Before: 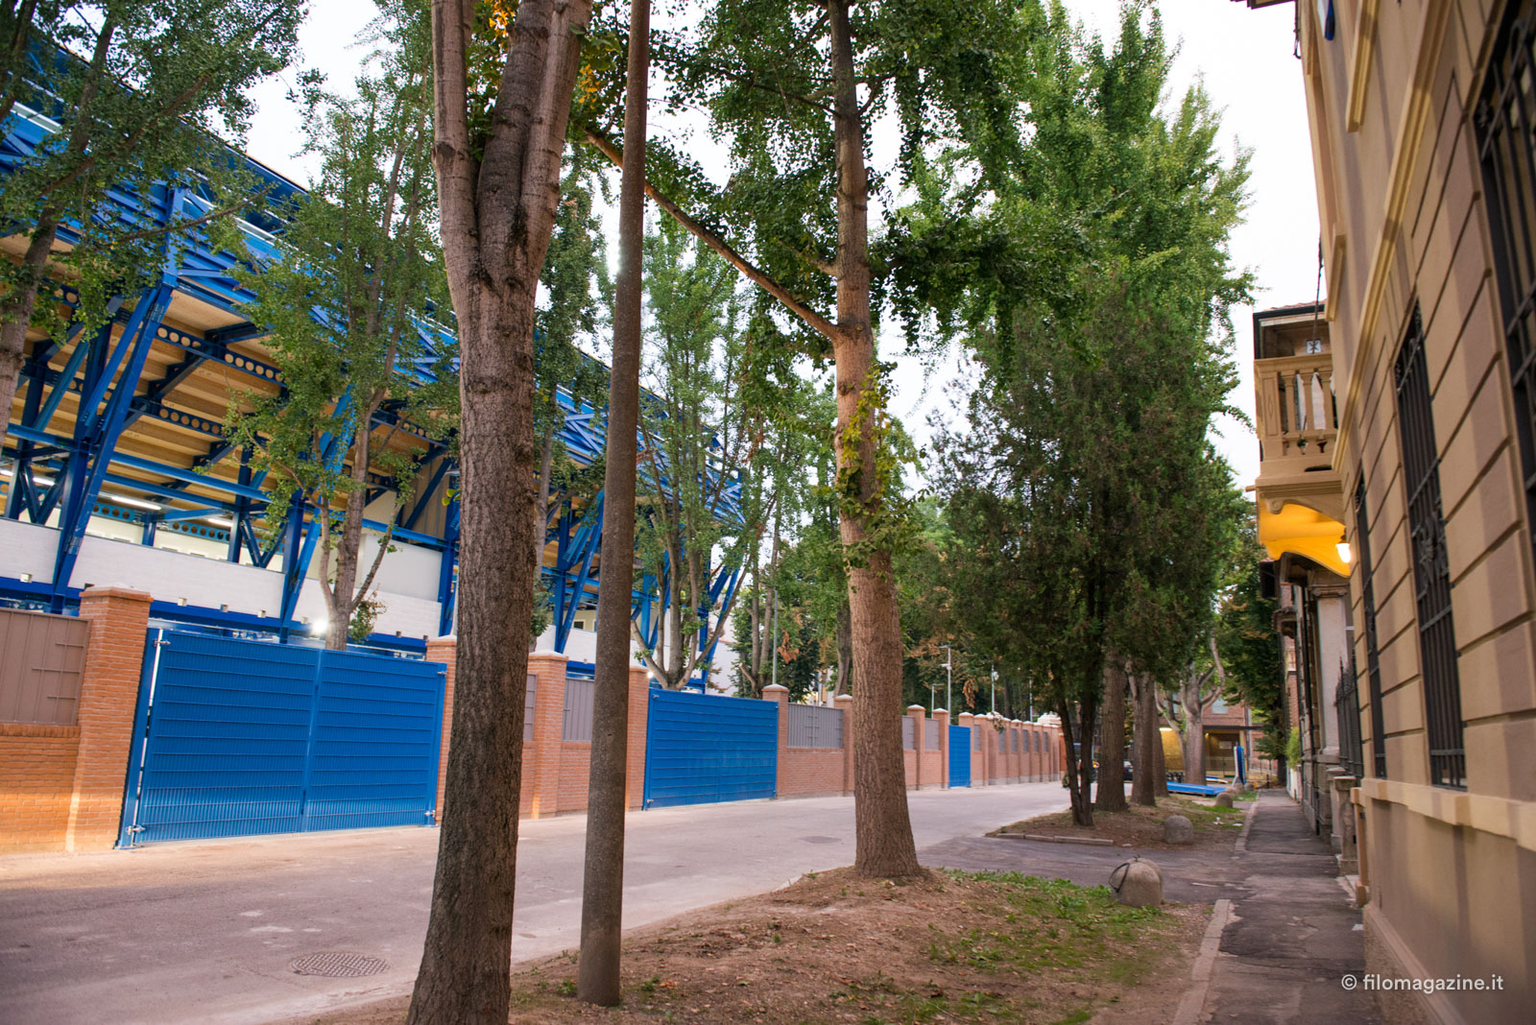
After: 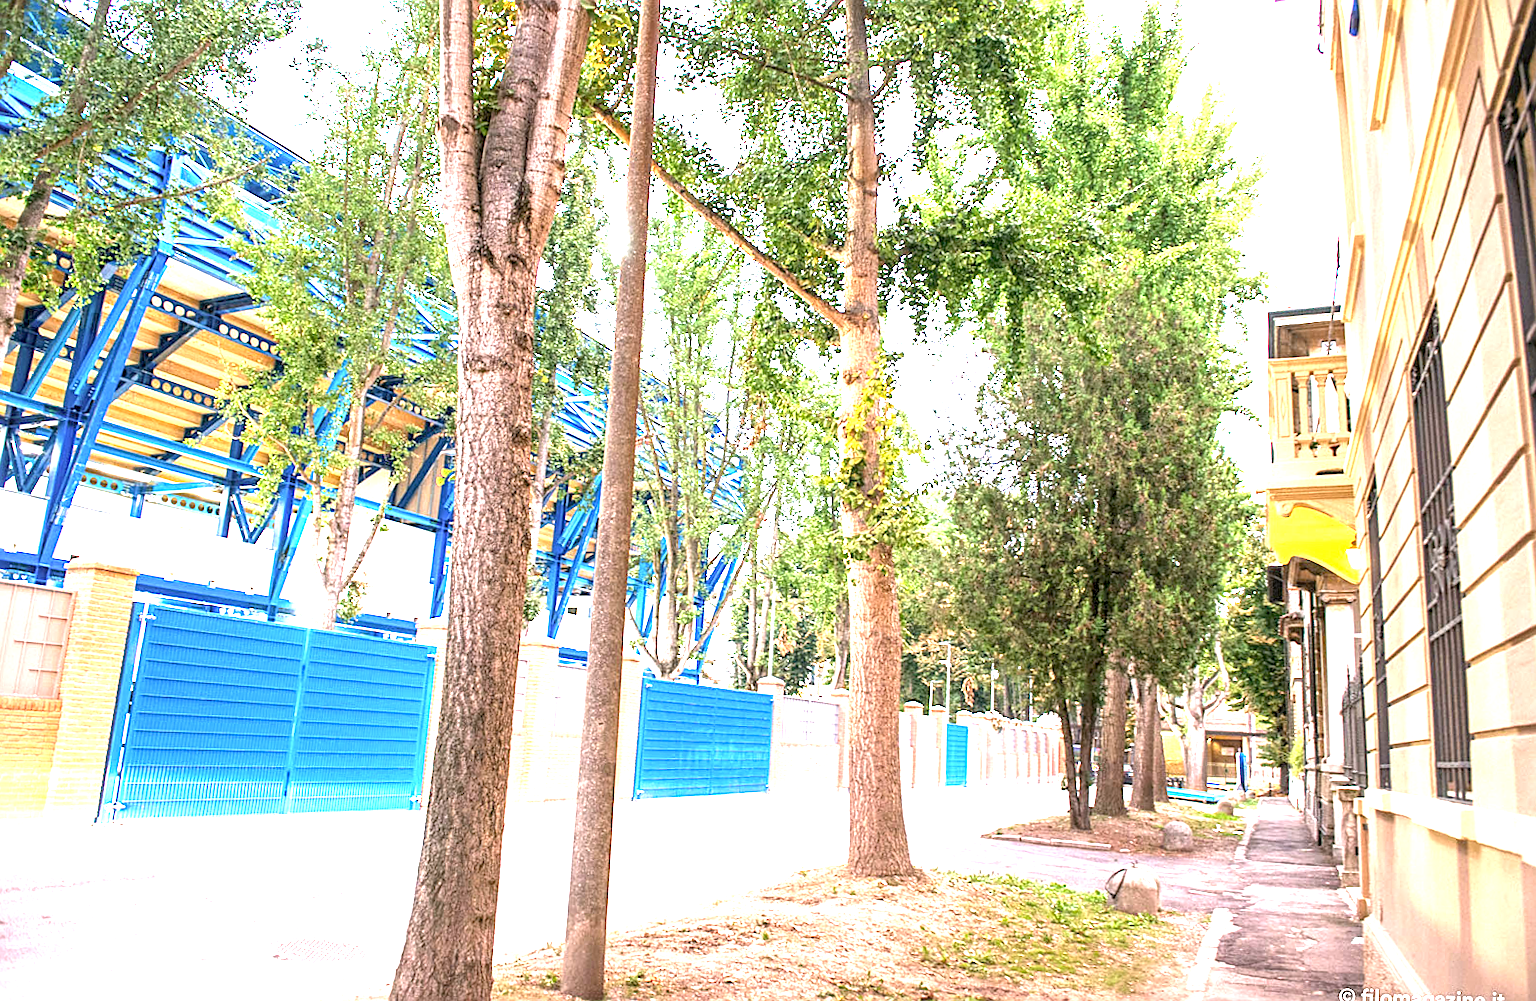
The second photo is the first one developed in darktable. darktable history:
color correction: highlights a* 3.12, highlights b* -1.55, shadows a* -0.101, shadows b* 2.52, saturation 0.98
exposure: black level correction 0.001, exposure 2.607 EV, compensate exposure bias true, compensate highlight preservation false
local contrast: on, module defaults
sharpen: on, module defaults
rotate and perspective: rotation 1.57°, crop left 0.018, crop right 0.982, crop top 0.039, crop bottom 0.961
